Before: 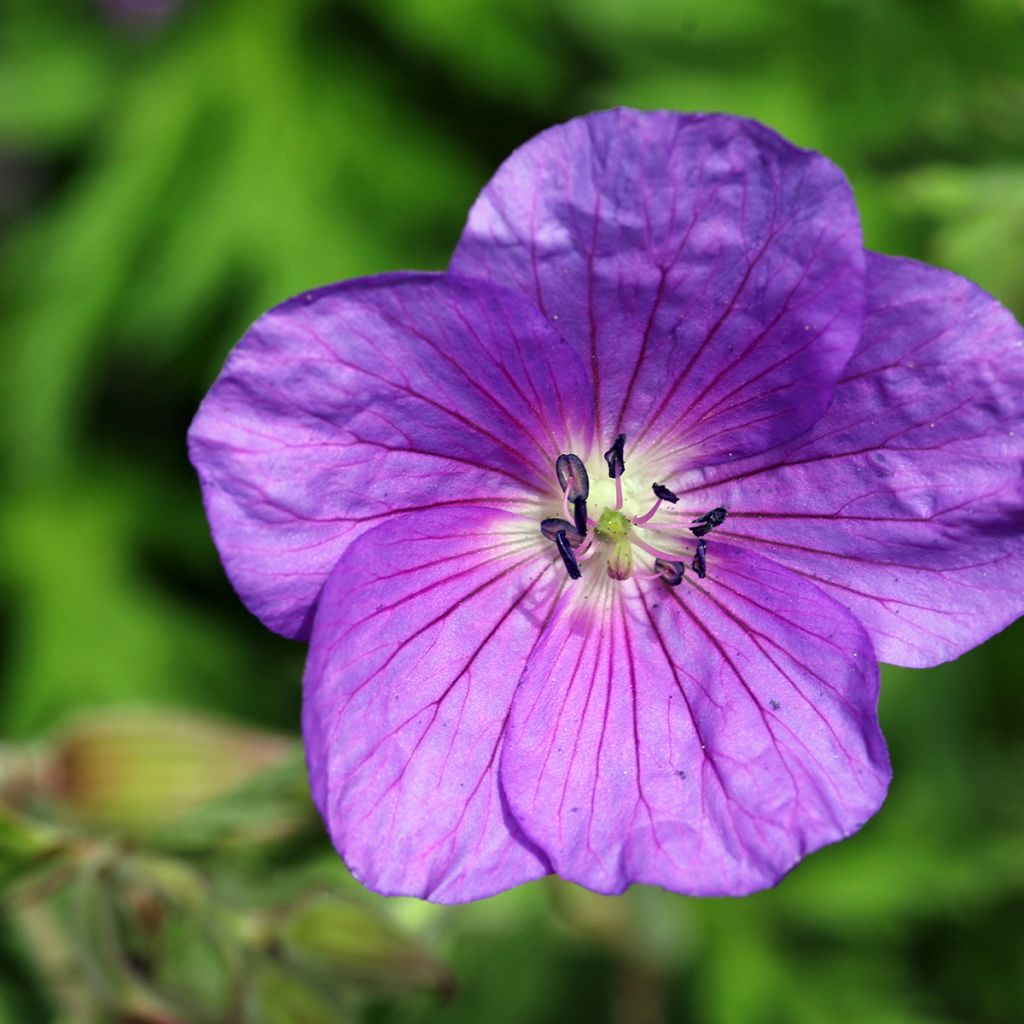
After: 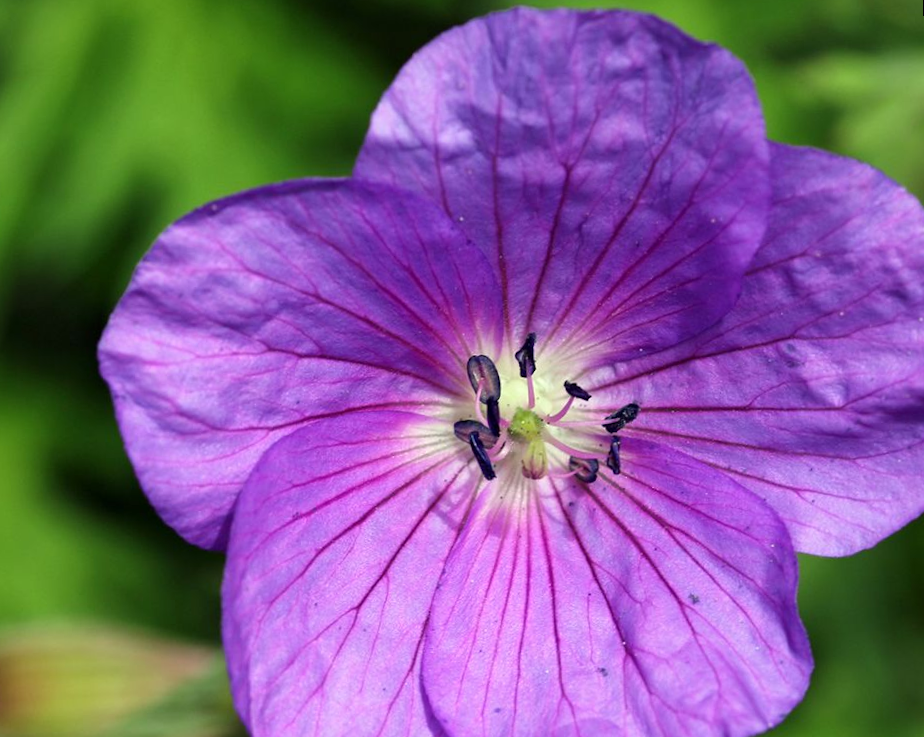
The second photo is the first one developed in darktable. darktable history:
crop: left 8.155%, top 6.611%, bottom 15.385%
rotate and perspective: rotation -2°, crop left 0.022, crop right 0.978, crop top 0.049, crop bottom 0.951
